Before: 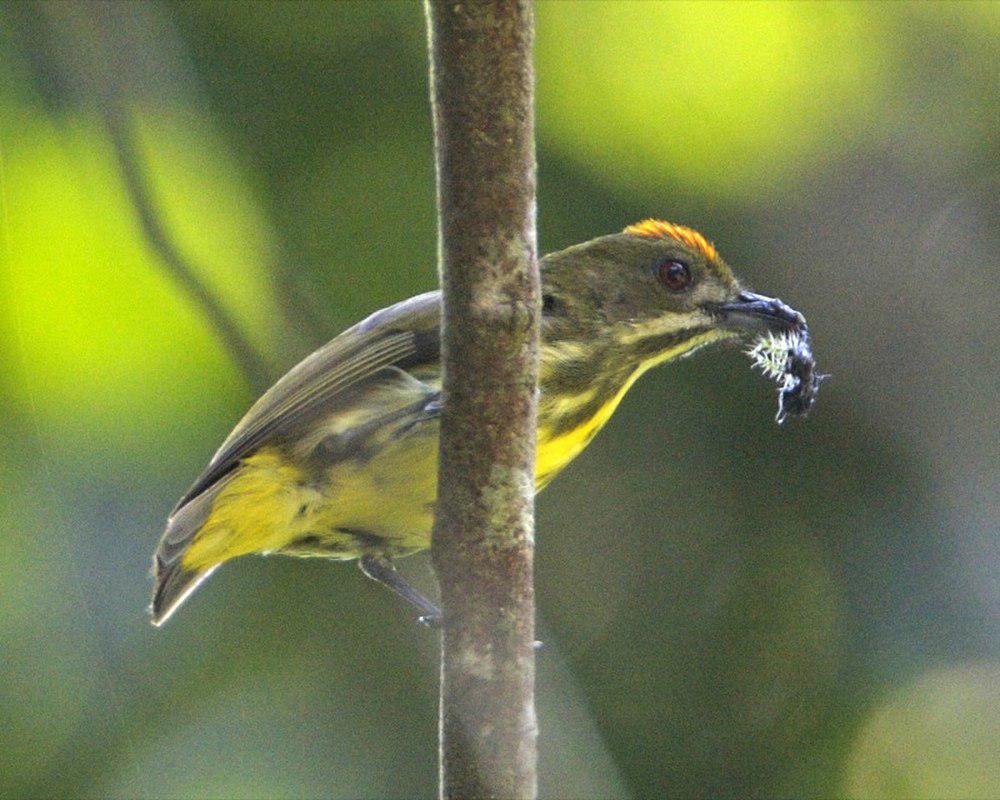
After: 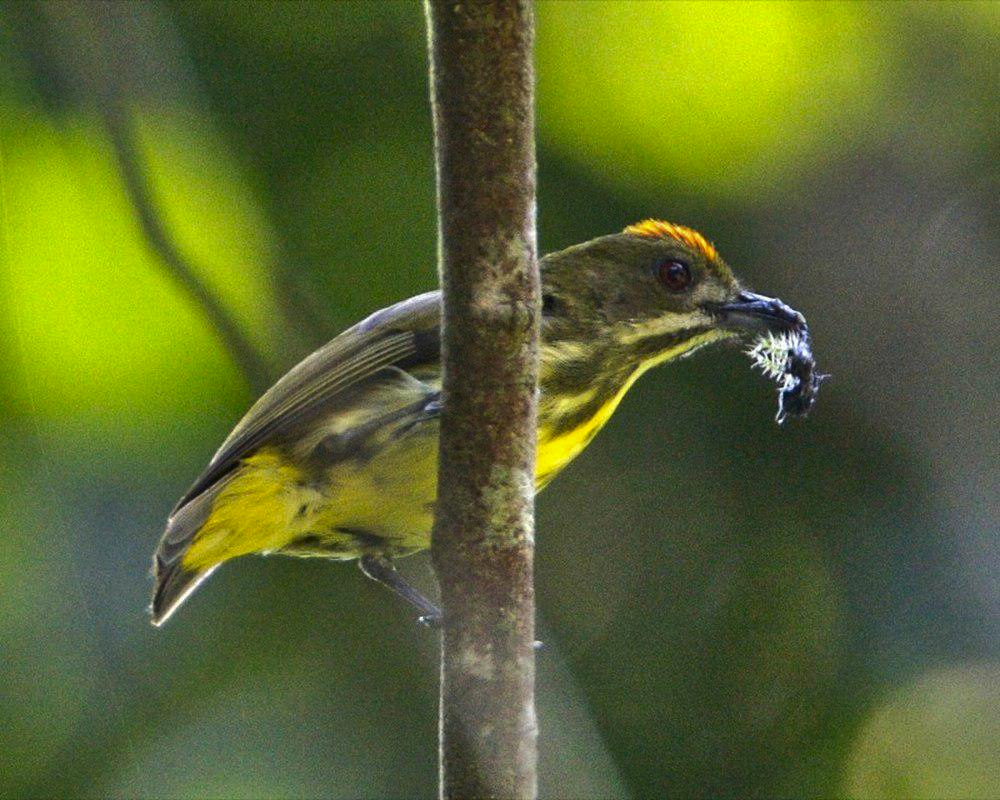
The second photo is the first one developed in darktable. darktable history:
contrast brightness saturation: brightness -0.213, saturation 0.08
shadows and highlights: highlights color adjustment 89.41%, low approximation 0.01, soften with gaussian
